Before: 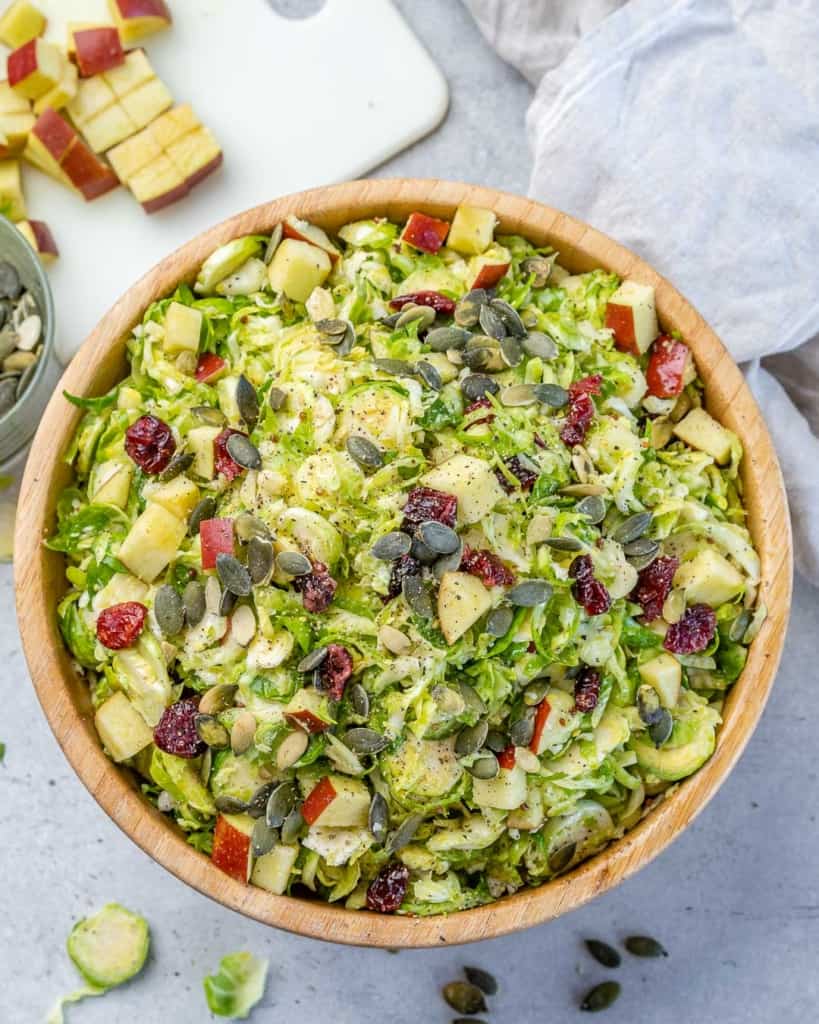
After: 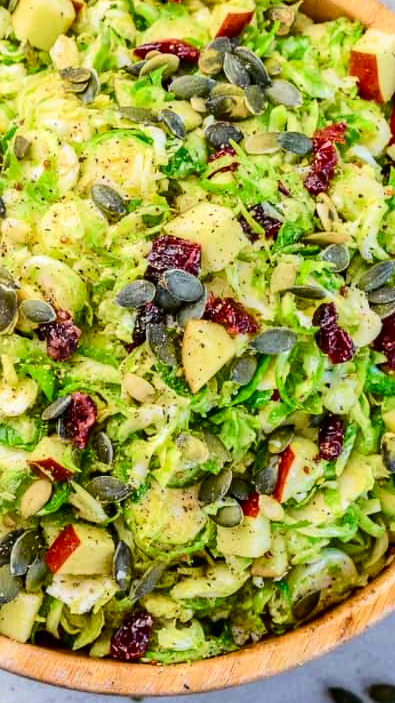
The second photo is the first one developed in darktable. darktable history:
crop: left 31.379%, top 24.658%, right 20.326%, bottom 6.628%
tone curve: curves: ch0 [(0, 0) (0.126, 0.061) (0.338, 0.285) (0.494, 0.518) (0.703, 0.762) (1, 1)]; ch1 [(0, 0) (0.389, 0.313) (0.457, 0.442) (0.5, 0.501) (0.55, 0.578) (1, 1)]; ch2 [(0, 0) (0.44, 0.424) (0.501, 0.499) (0.557, 0.564) (0.613, 0.67) (0.707, 0.746) (1, 1)], color space Lab, independent channels, preserve colors none
